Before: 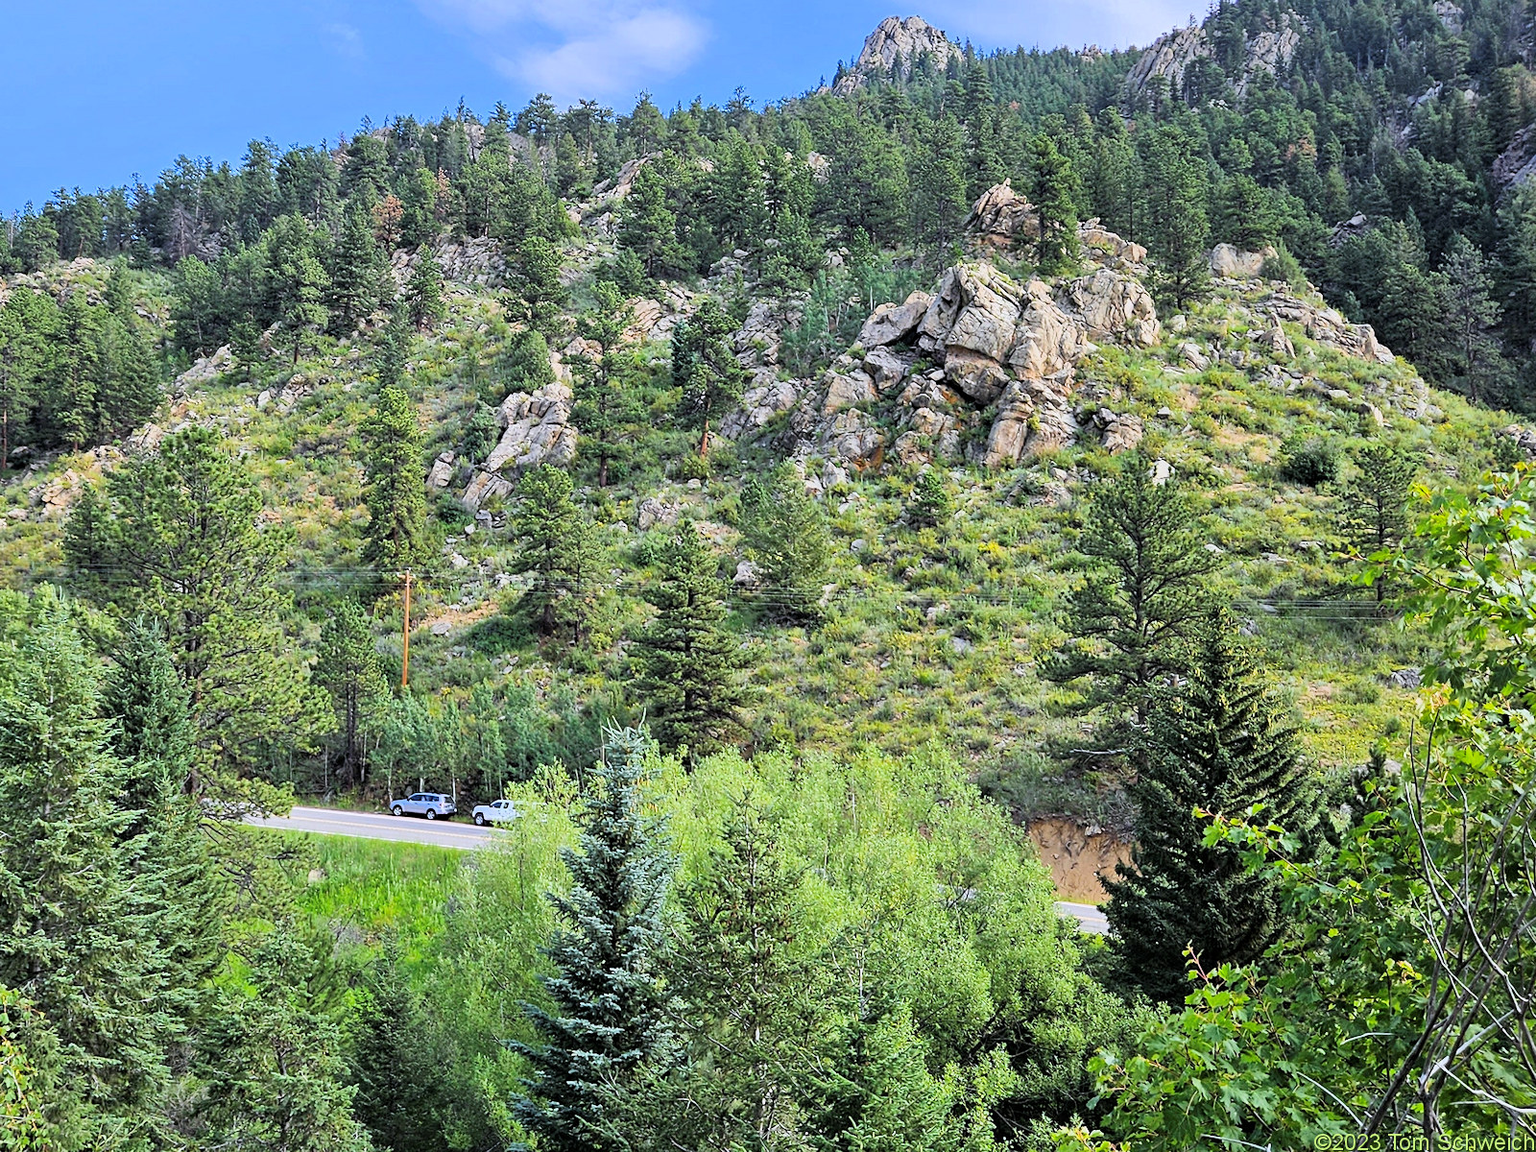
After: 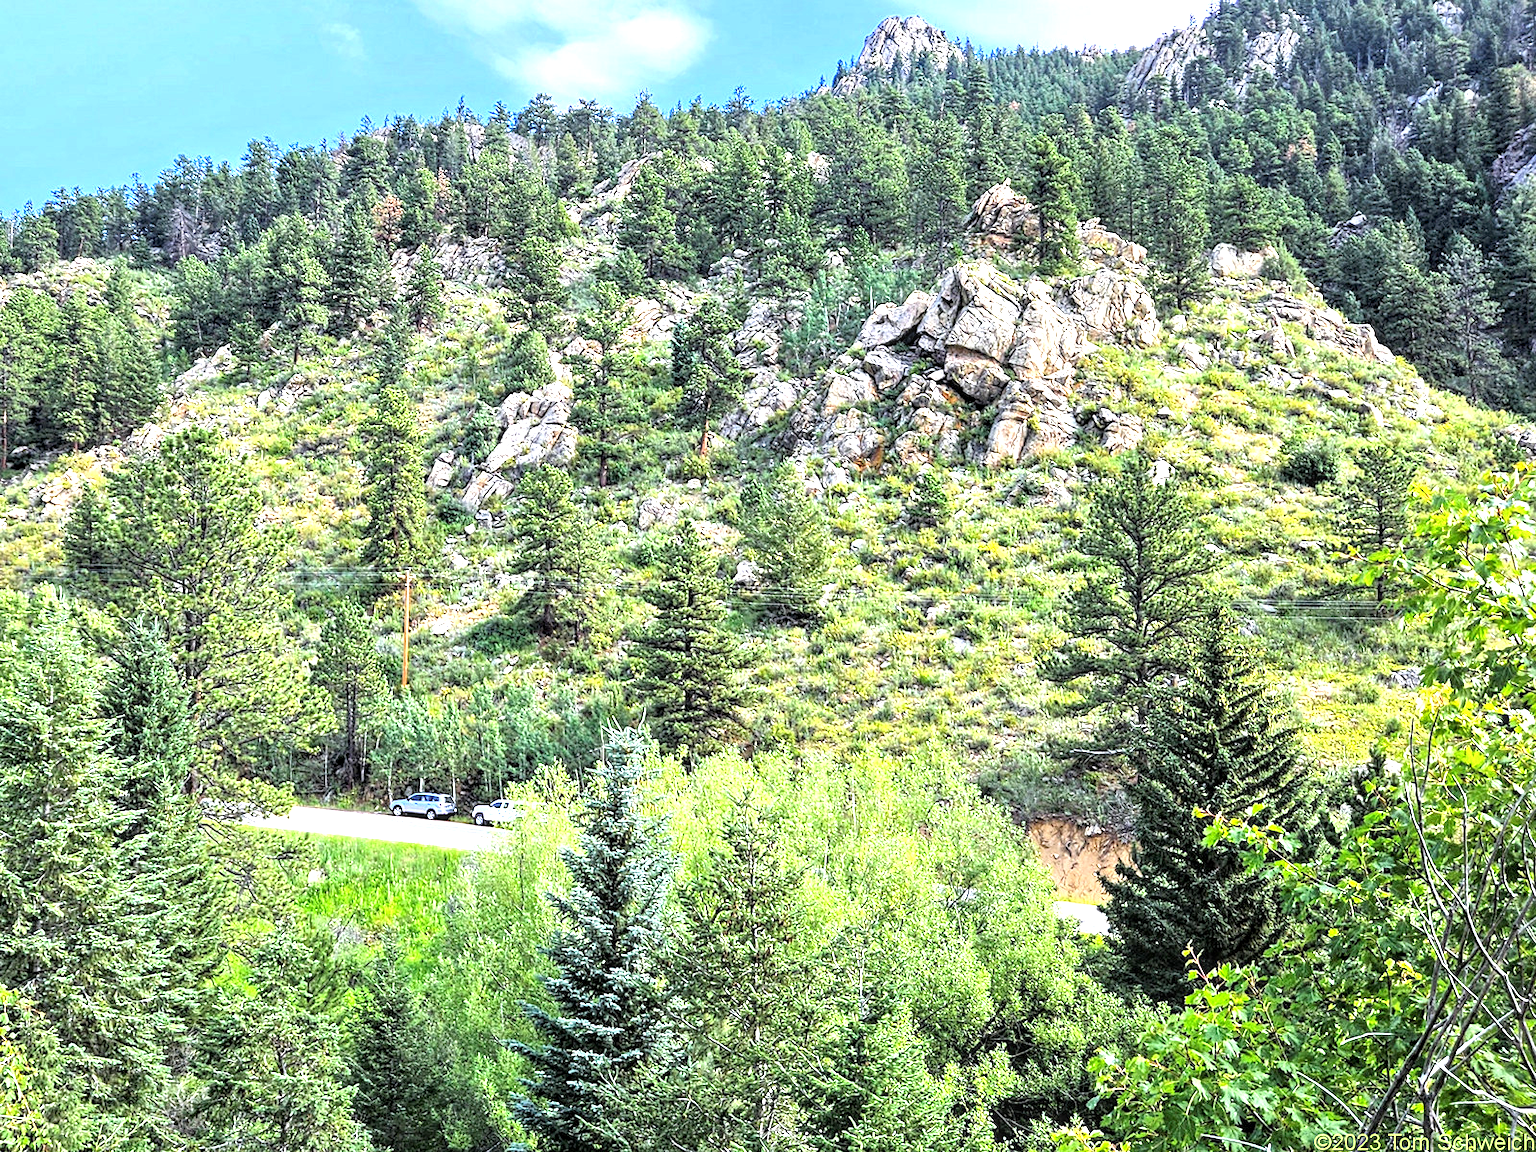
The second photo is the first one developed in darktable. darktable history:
exposure: black level correction 0.001, exposure 1.043 EV, compensate highlight preservation false
local contrast: detail 130%
